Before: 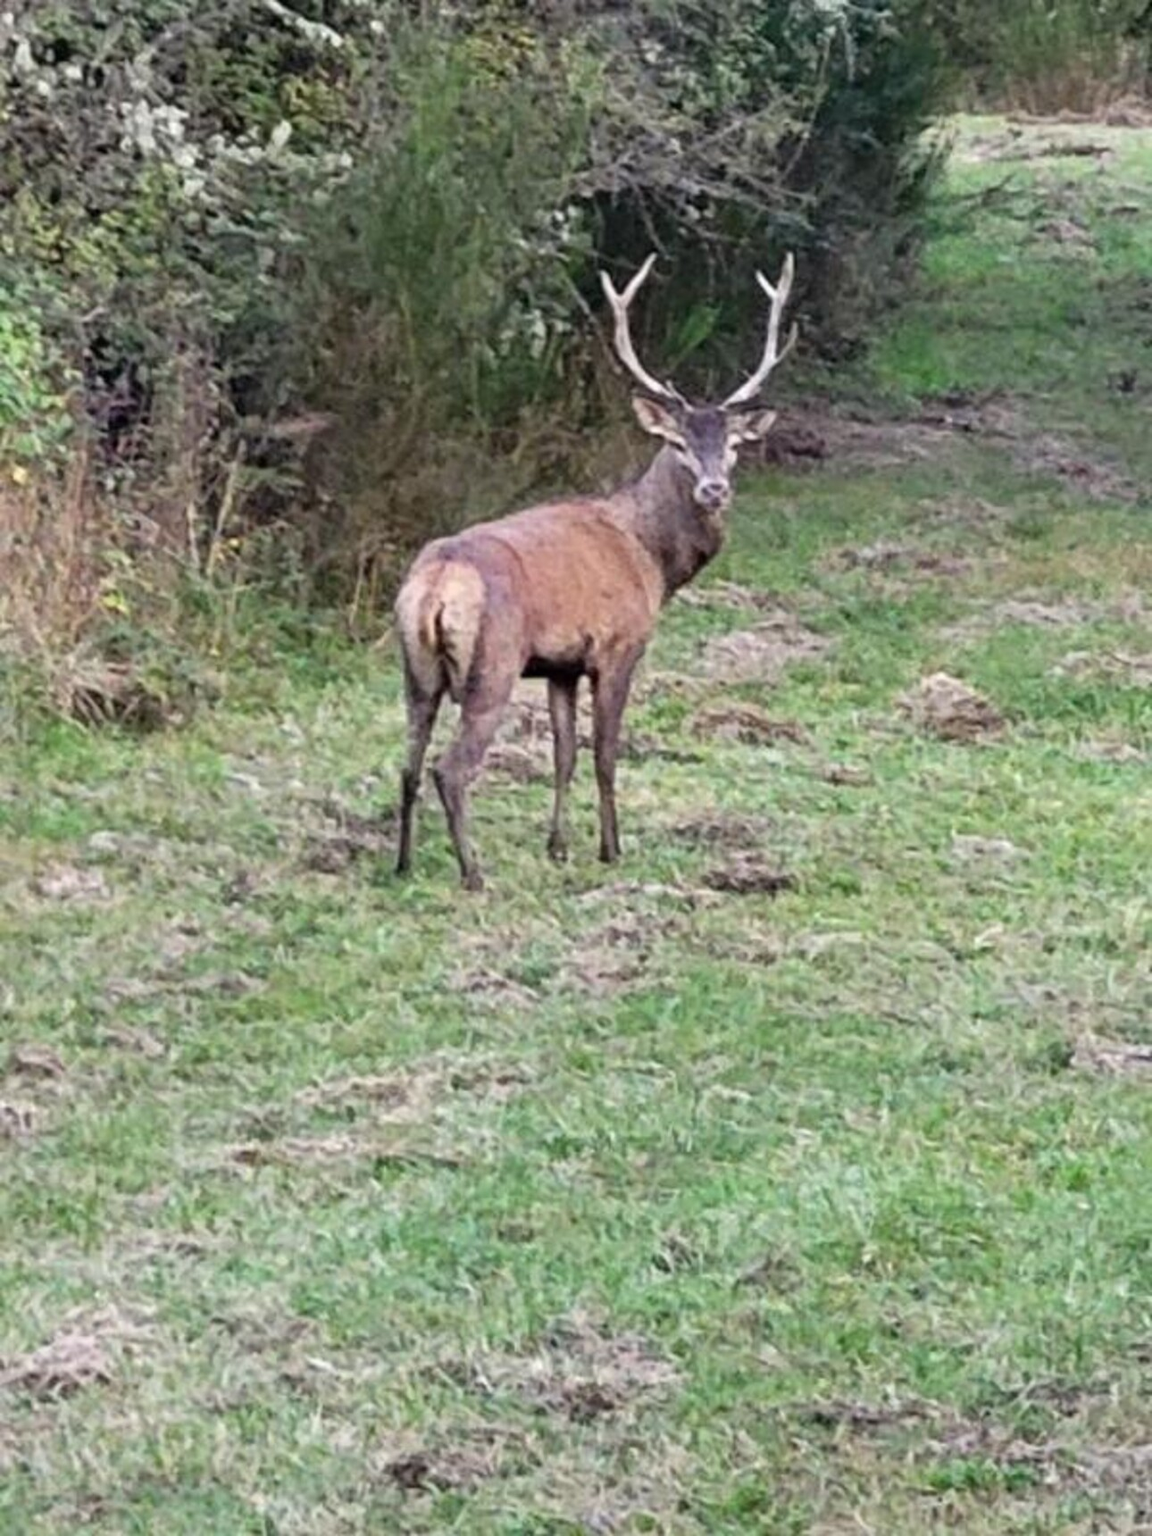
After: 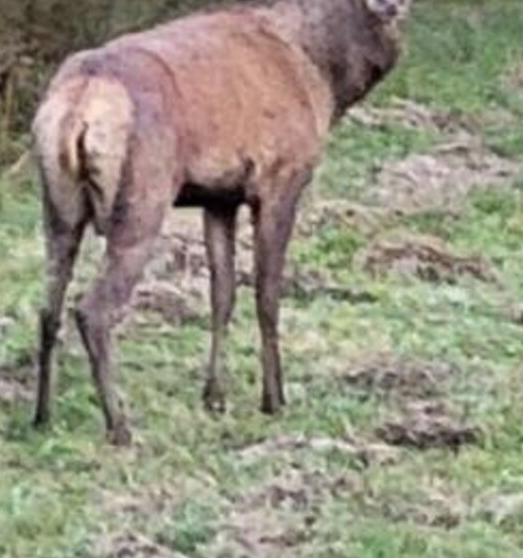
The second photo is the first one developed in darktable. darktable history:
crop: left 31.807%, top 32.123%, right 27.643%, bottom 35.416%
contrast brightness saturation: saturation -0.083
